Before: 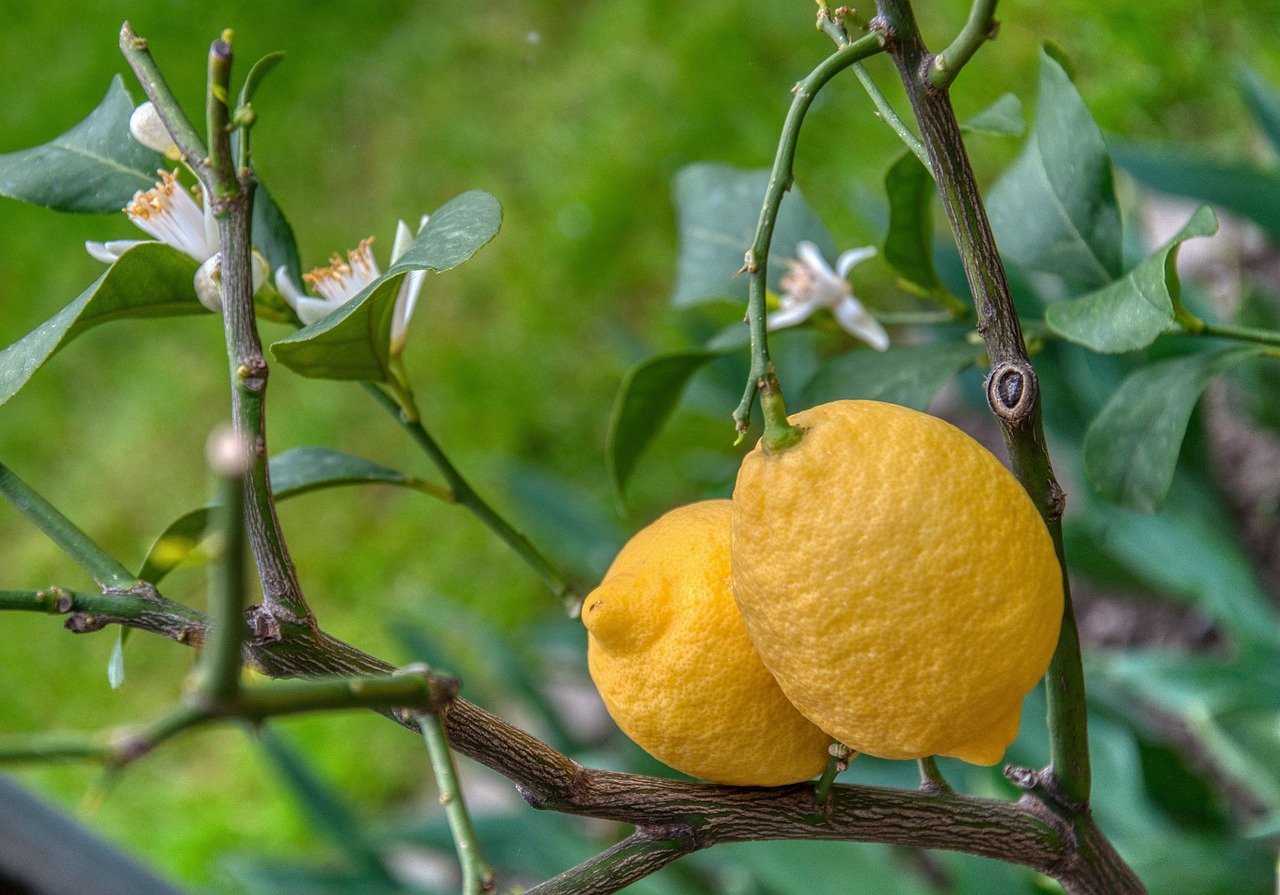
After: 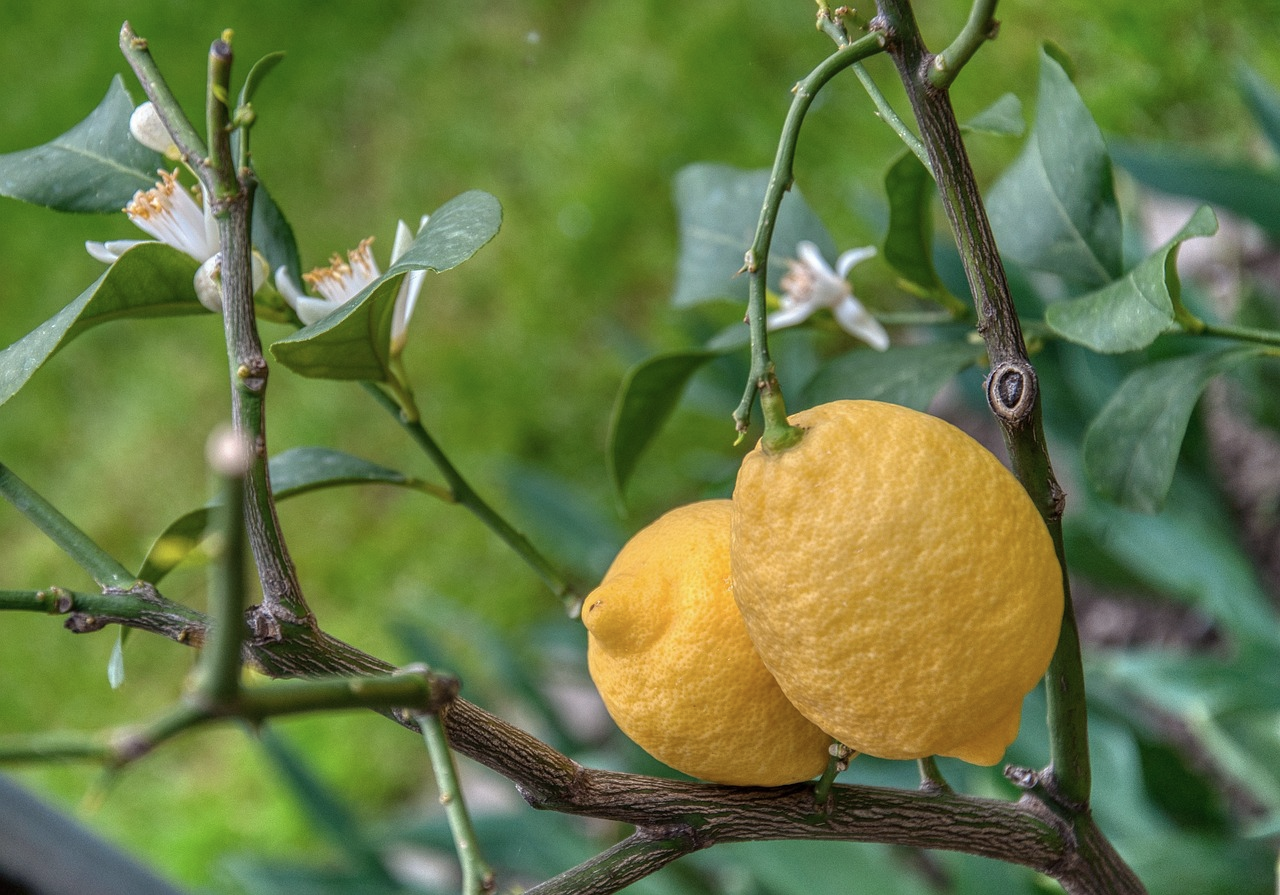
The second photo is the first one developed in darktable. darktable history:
color correction: highlights b* 0.019, saturation 0.854
